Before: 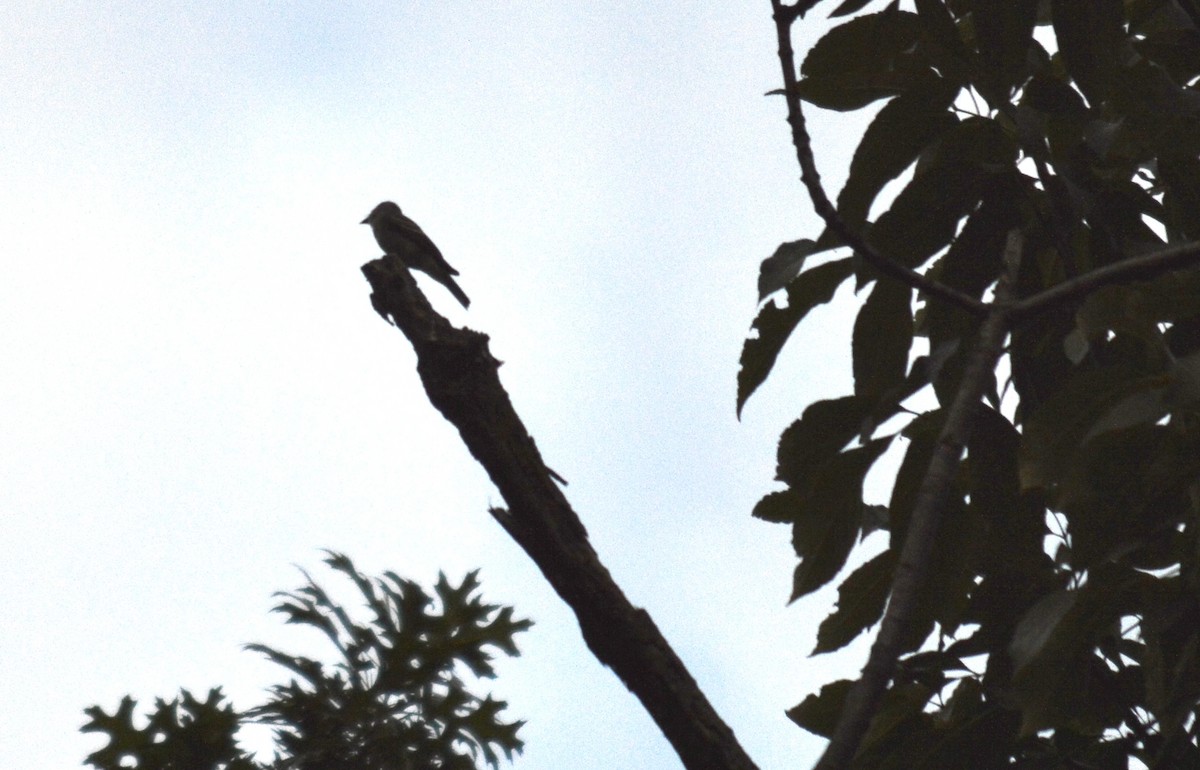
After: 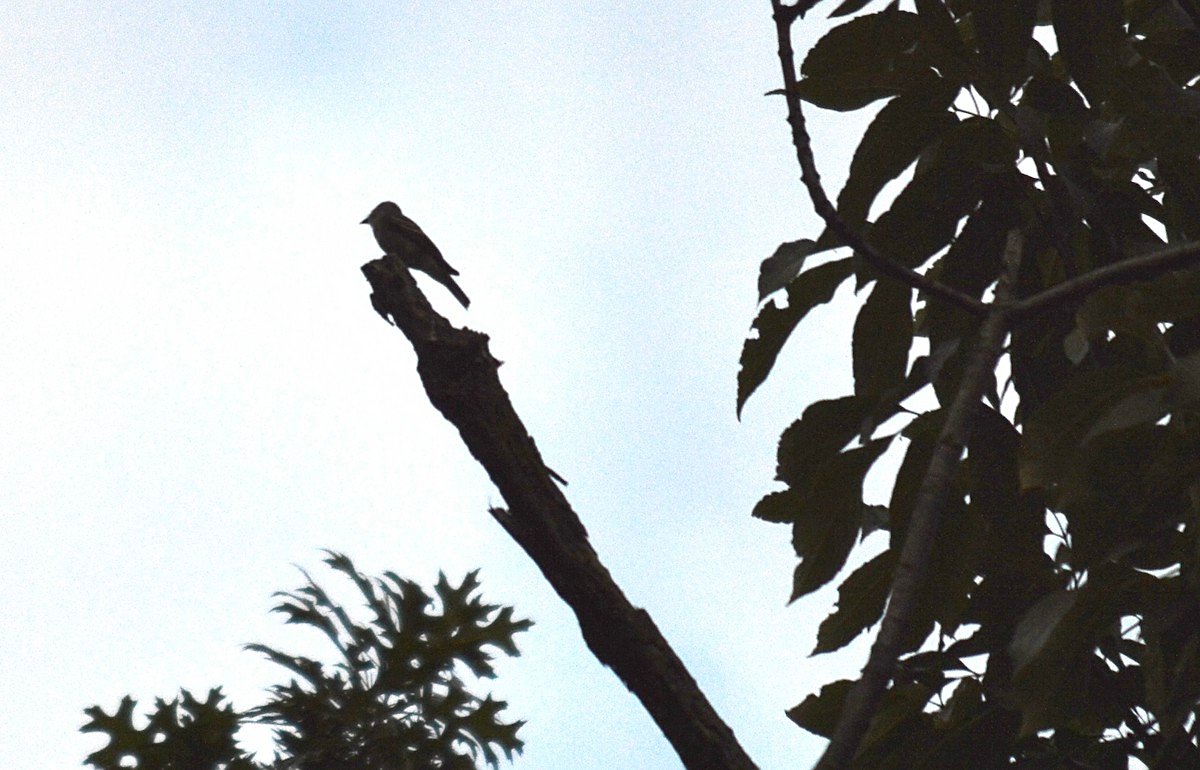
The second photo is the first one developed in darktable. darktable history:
sharpen: amount 0.469
